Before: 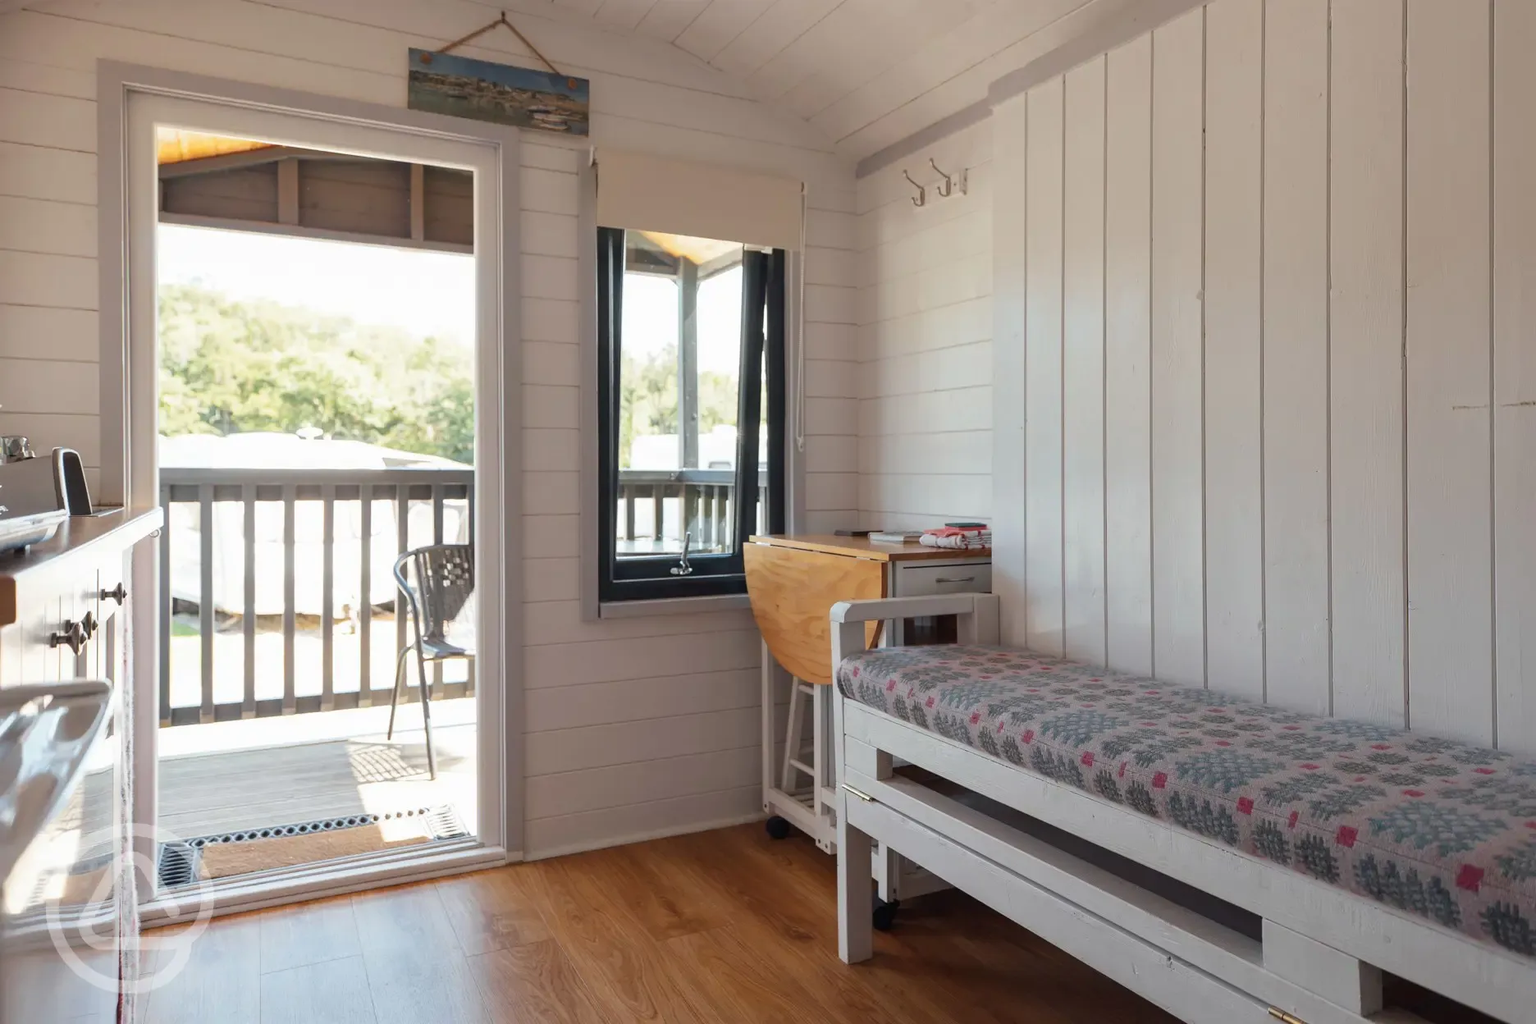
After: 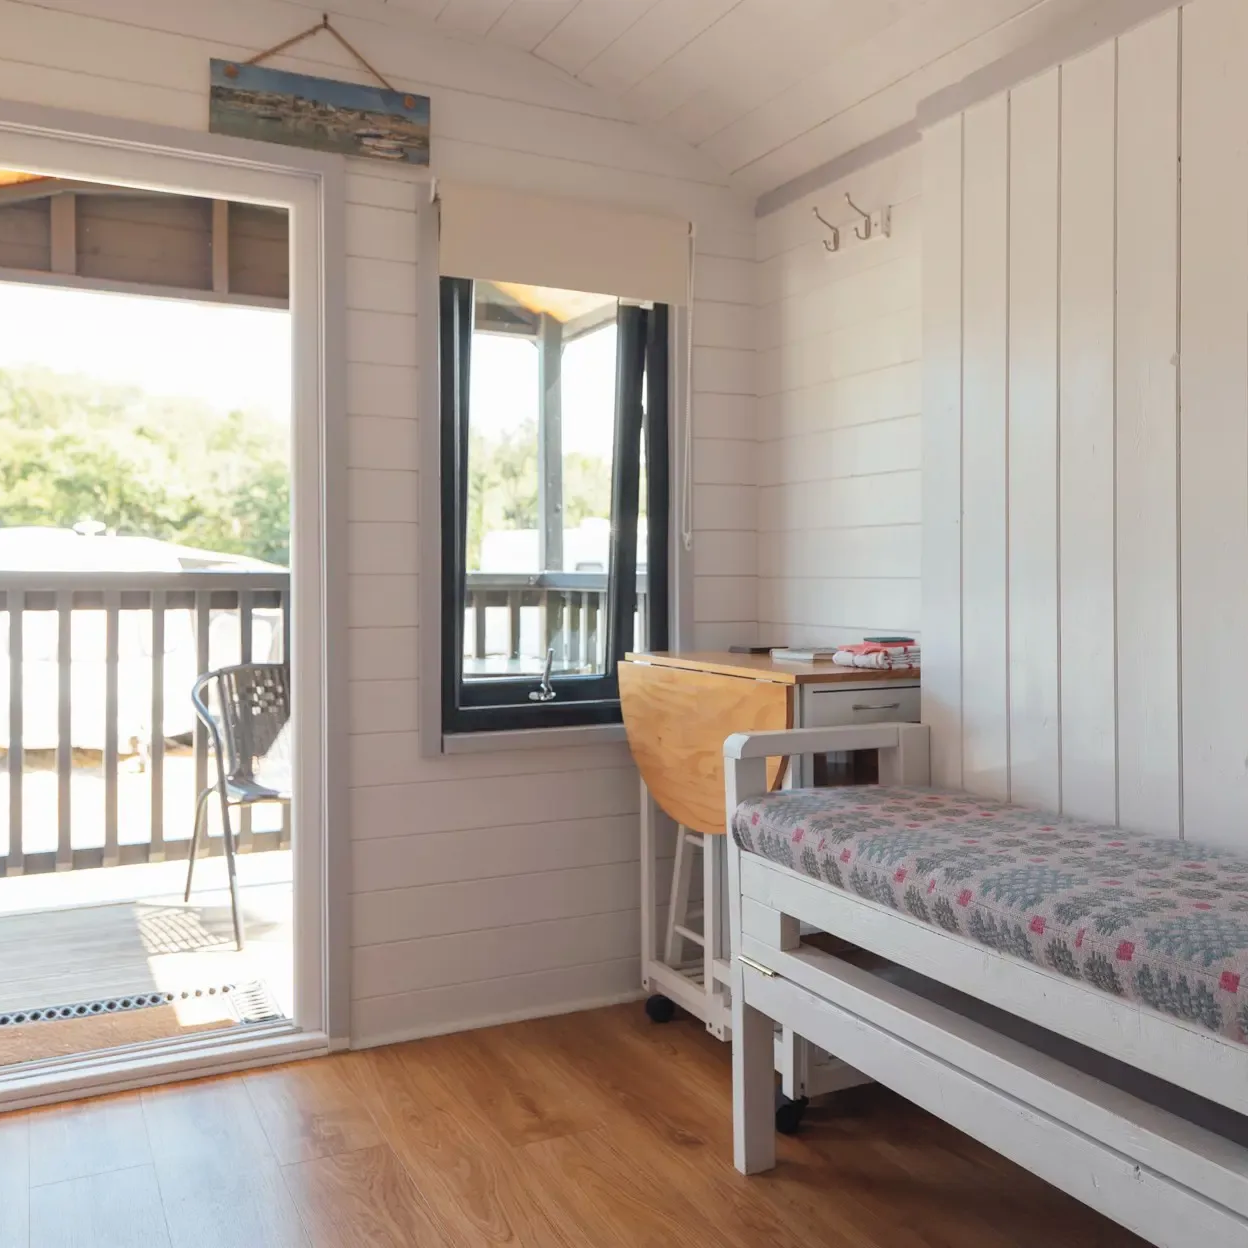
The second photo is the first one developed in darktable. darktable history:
crop: left 15.404%, right 17.888%
contrast brightness saturation: brightness 0.125
